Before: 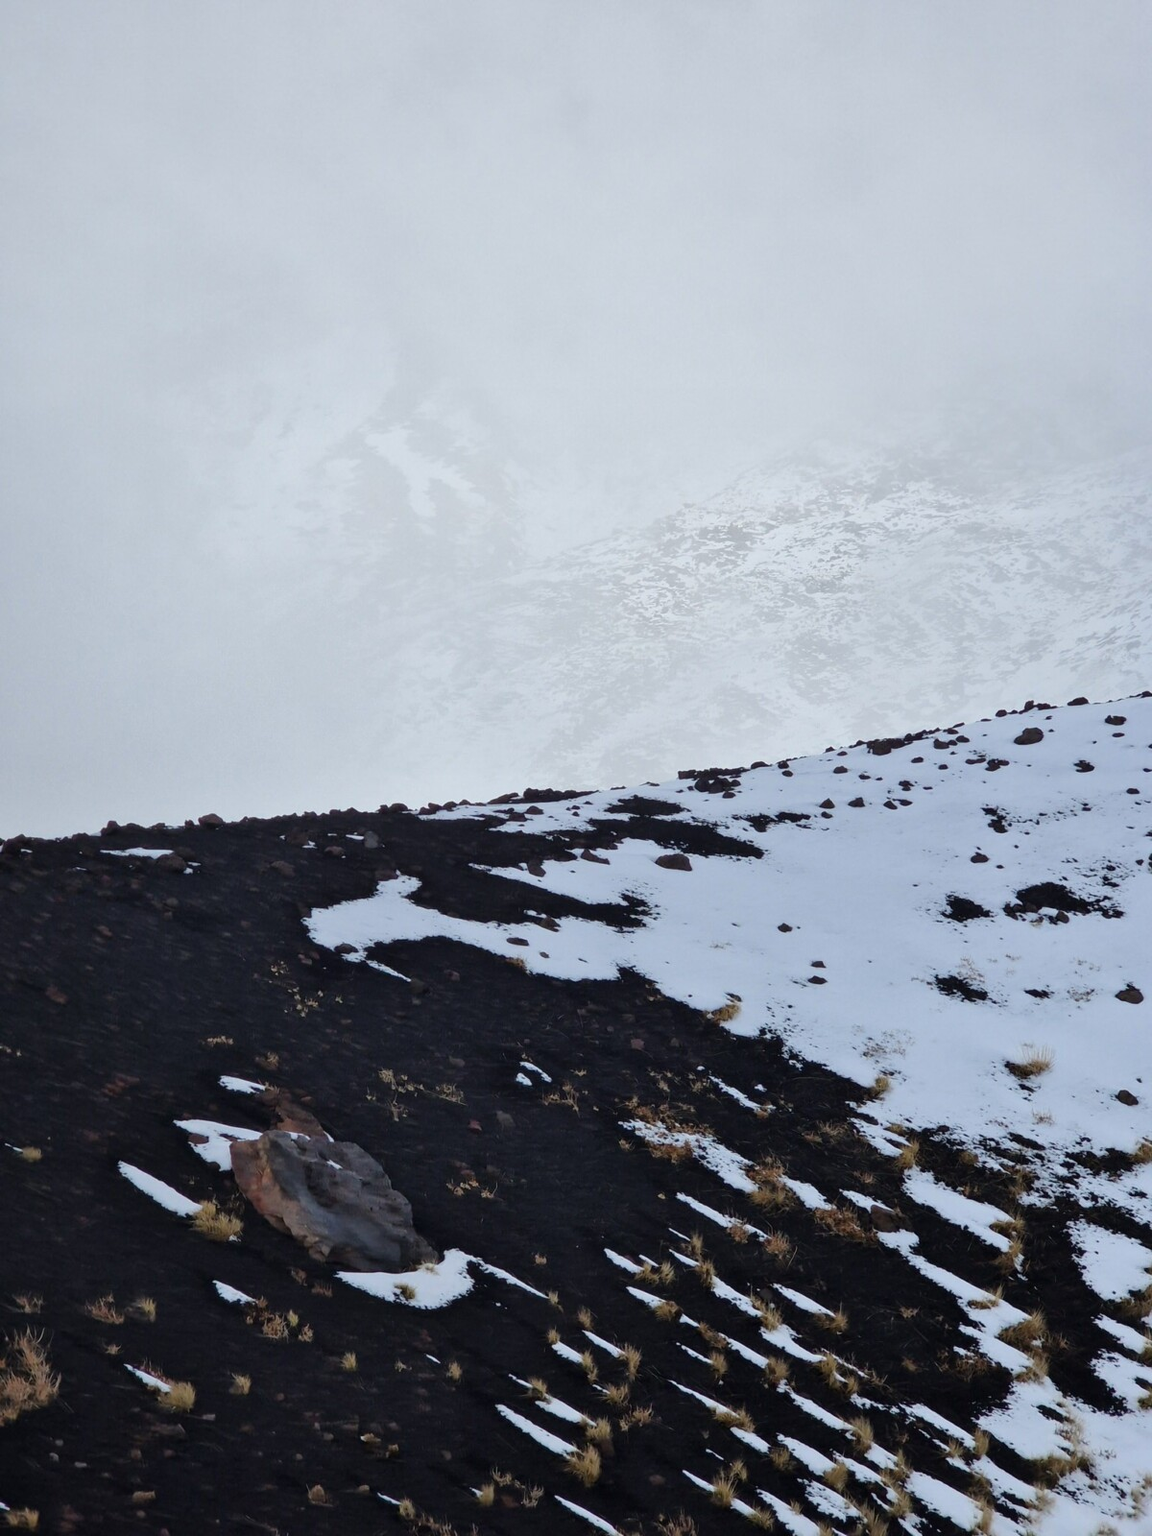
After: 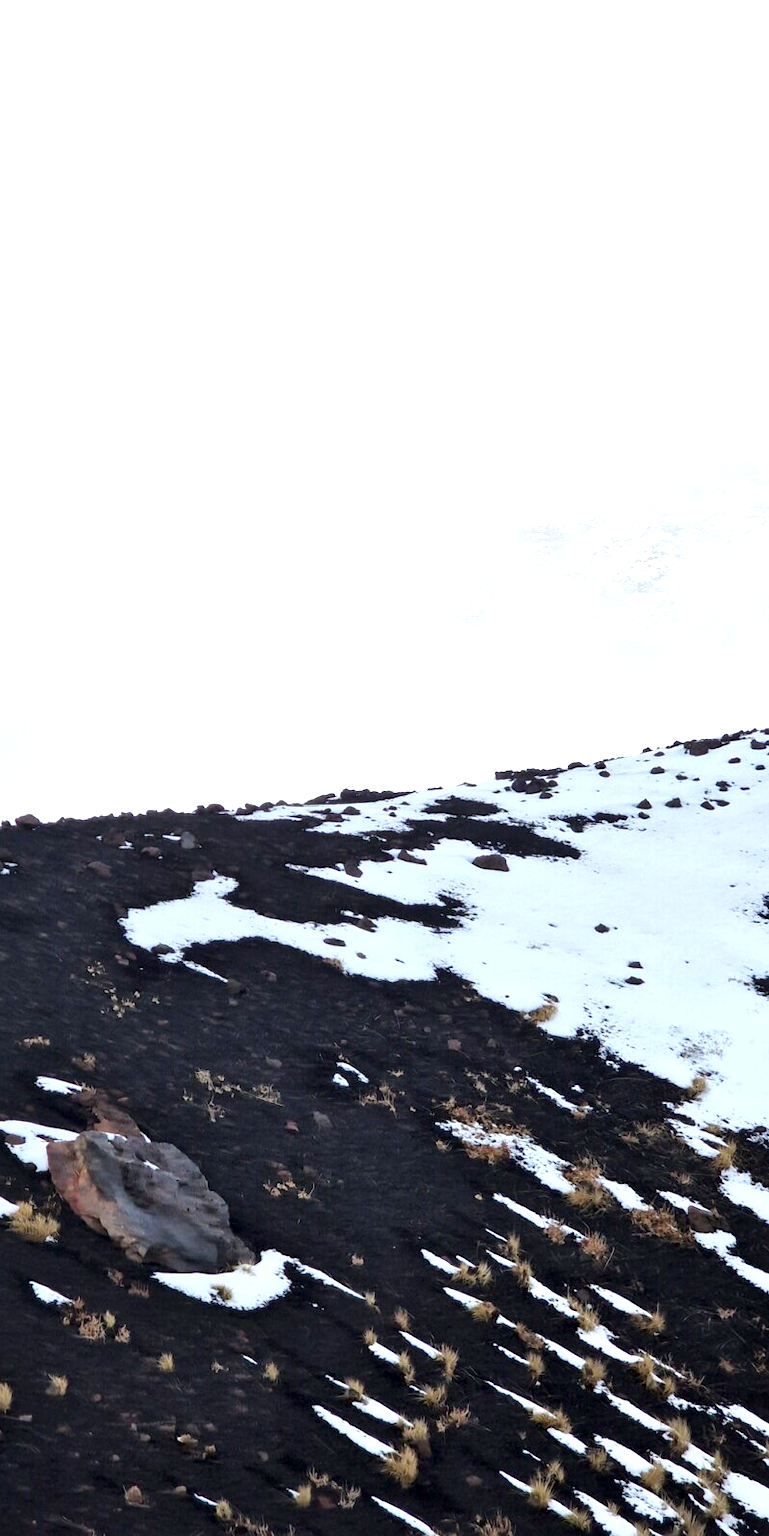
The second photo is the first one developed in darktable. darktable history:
local contrast: mode bilateral grid, contrast 19, coarseness 49, detail 132%, midtone range 0.2
crop and rotate: left 15.999%, right 17.179%
exposure: black level correction 0.001, exposure 1 EV, compensate highlight preservation false
